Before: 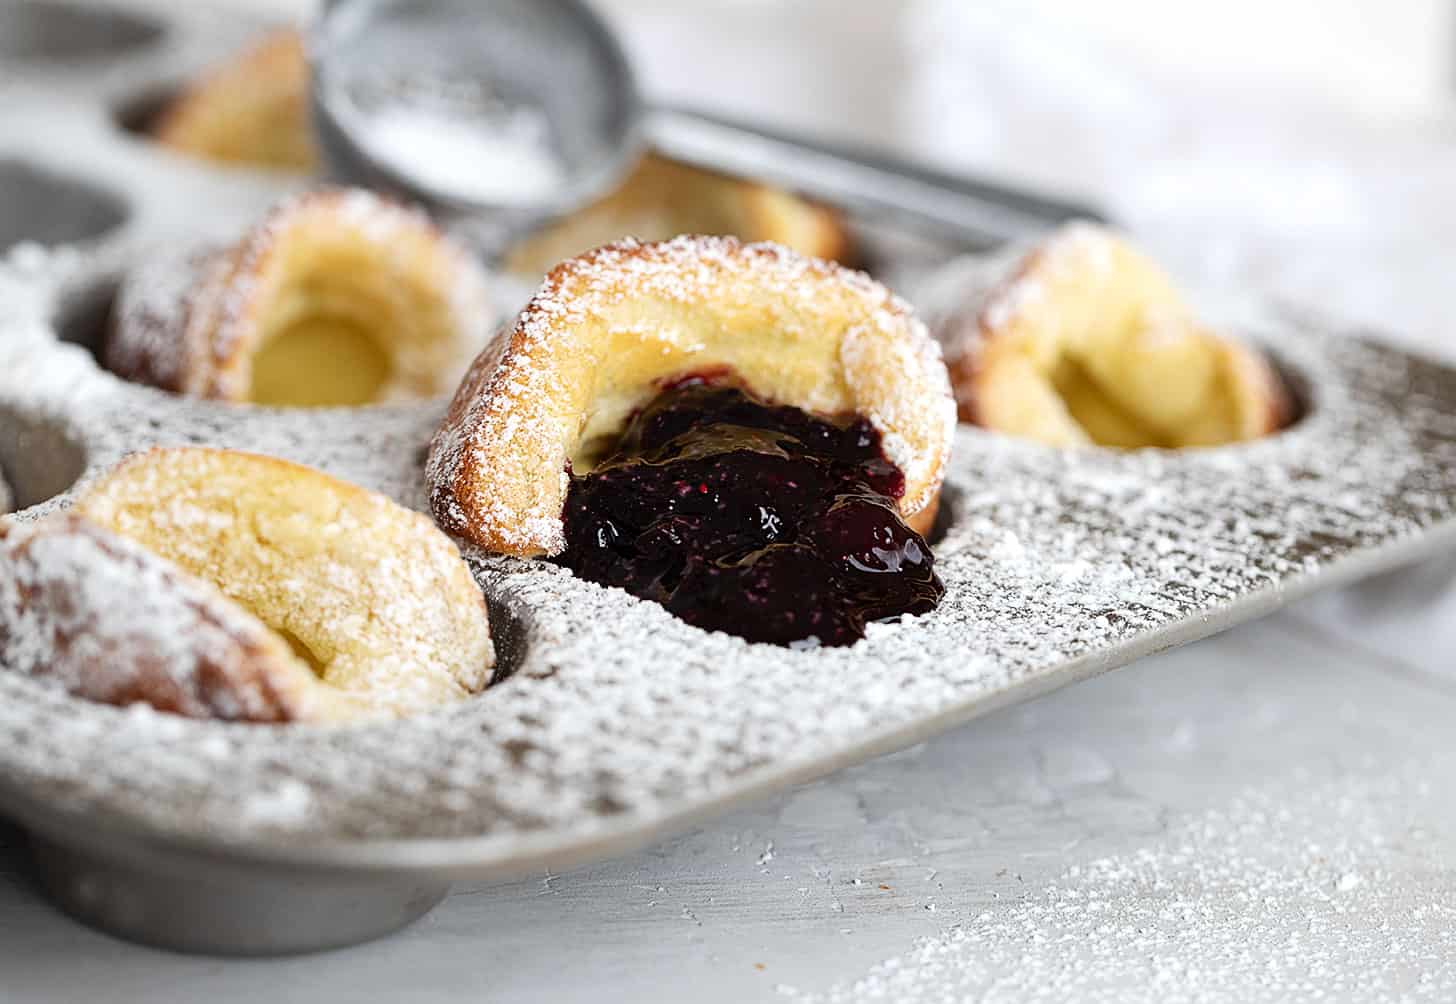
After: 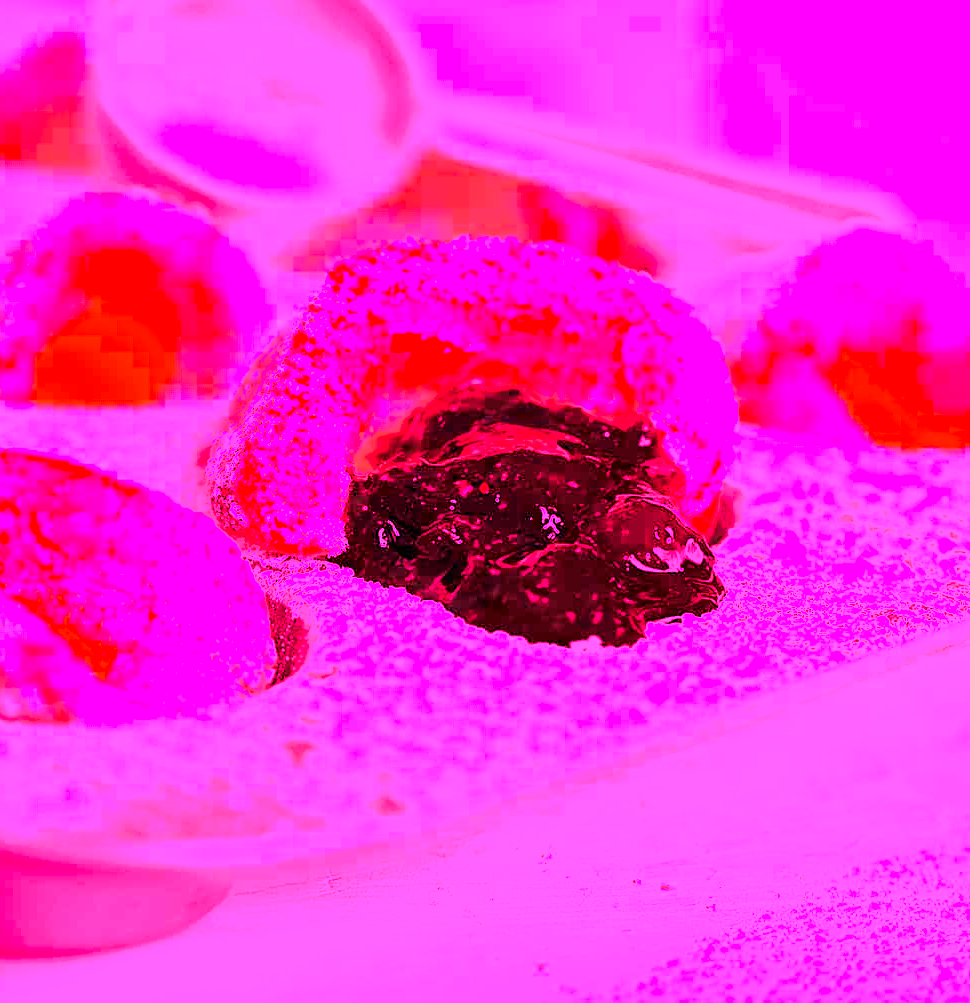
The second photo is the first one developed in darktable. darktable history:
crop and rotate: left 15.055%, right 18.278%
tone curve: curves: ch0 [(0, 0) (0.058, 0.037) (0.214, 0.183) (0.304, 0.288) (0.561, 0.554) (0.687, 0.677) (0.768, 0.768) (0.858, 0.861) (0.987, 0.945)]; ch1 [(0, 0) (0.172, 0.123) (0.312, 0.296) (0.432, 0.448) (0.471, 0.469) (0.502, 0.5) (0.521, 0.505) (0.565, 0.569) (0.663, 0.663) (0.703, 0.721) (0.857, 0.917) (1, 1)]; ch2 [(0, 0) (0.411, 0.424) (0.485, 0.497) (0.502, 0.5) (0.517, 0.511) (0.556, 0.551) (0.626, 0.594) (0.709, 0.661) (1, 1)], color space Lab, independent channels, preserve colors none
white balance: red 4.26, blue 1.802
